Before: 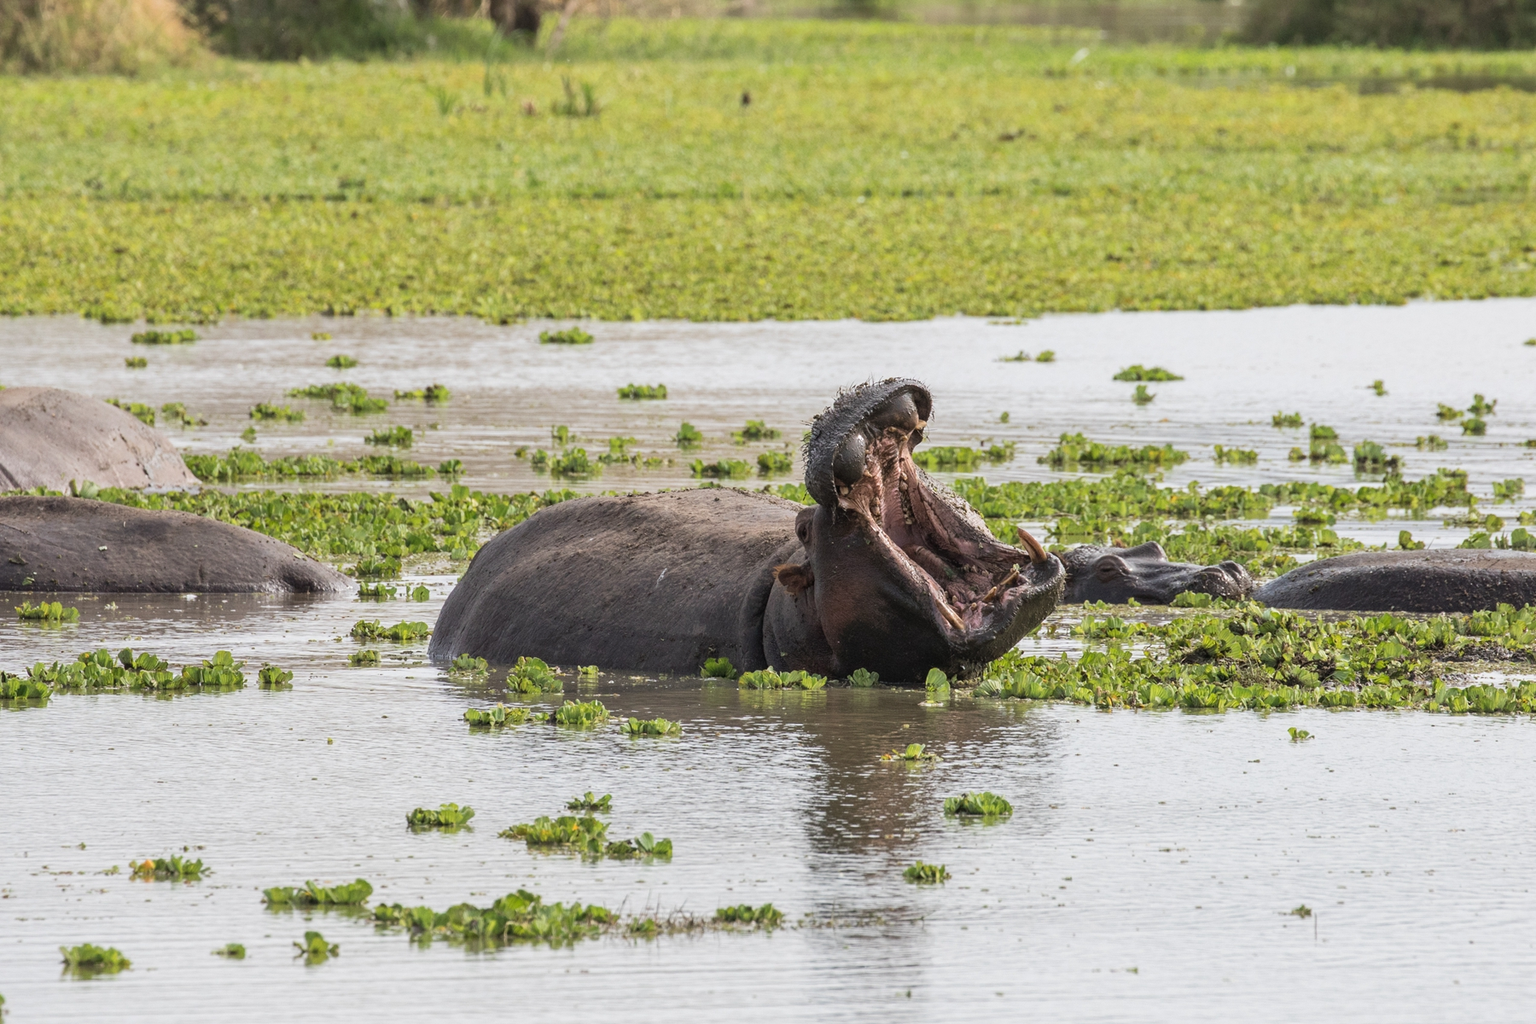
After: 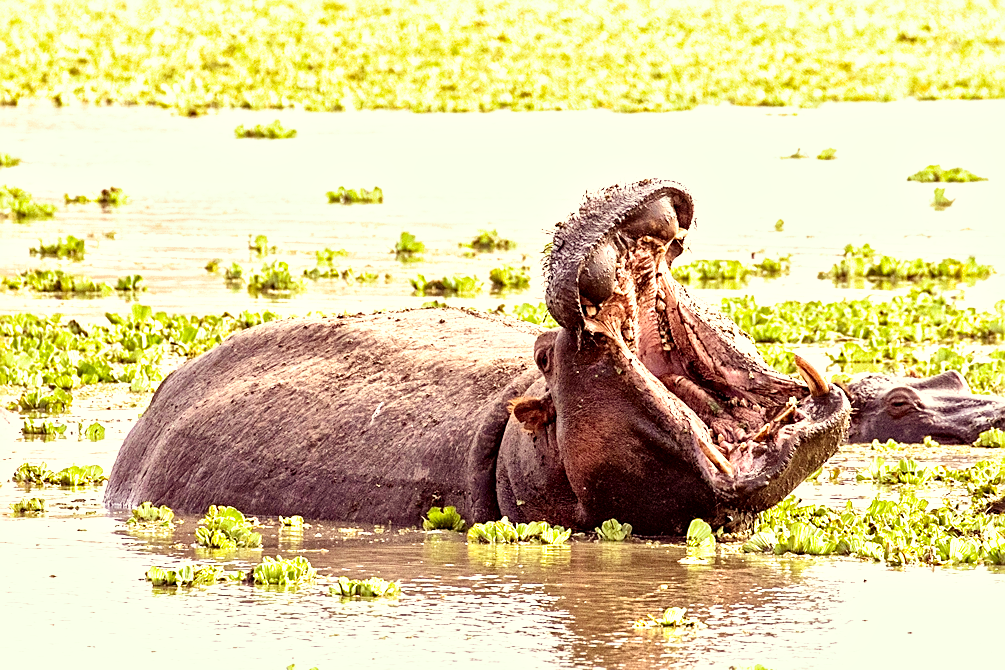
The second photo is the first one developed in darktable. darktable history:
sharpen: on, module defaults
crop and rotate: left 22.13%, top 22.054%, right 22.026%, bottom 22.102%
local contrast: mode bilateral grid, contrast 20, coarseness 19, detail 163%, midtone range 0.2
contrast brightness saturation: contrast 0.2, brightness 0.15, saturation 0.14
filmic rgb: middle gray luminance 8.8%, black relative exposure -6.3 EV, white relative exposure 2.7 EV, threshold 6 EV, target black luminance 0%, hardness 4.74, latitude 73.47%, contrast 1.332, shadows ↔ highlights balance 10.13%, add noise in highlights 0, preserve chrominance no, color science v3 (2019), use custom middle-gray values true, iterations of high-quality reconstruction 0, contrast in highlights soft, enable highlight reconstruction true
rgb levels: mode RGB, independent channels, levels [[0, 0.474, 1], [0, 0.5, 1], [0, 0.5, 1]]
color correction: highlights a* -5.94, highlights b* 11.19
